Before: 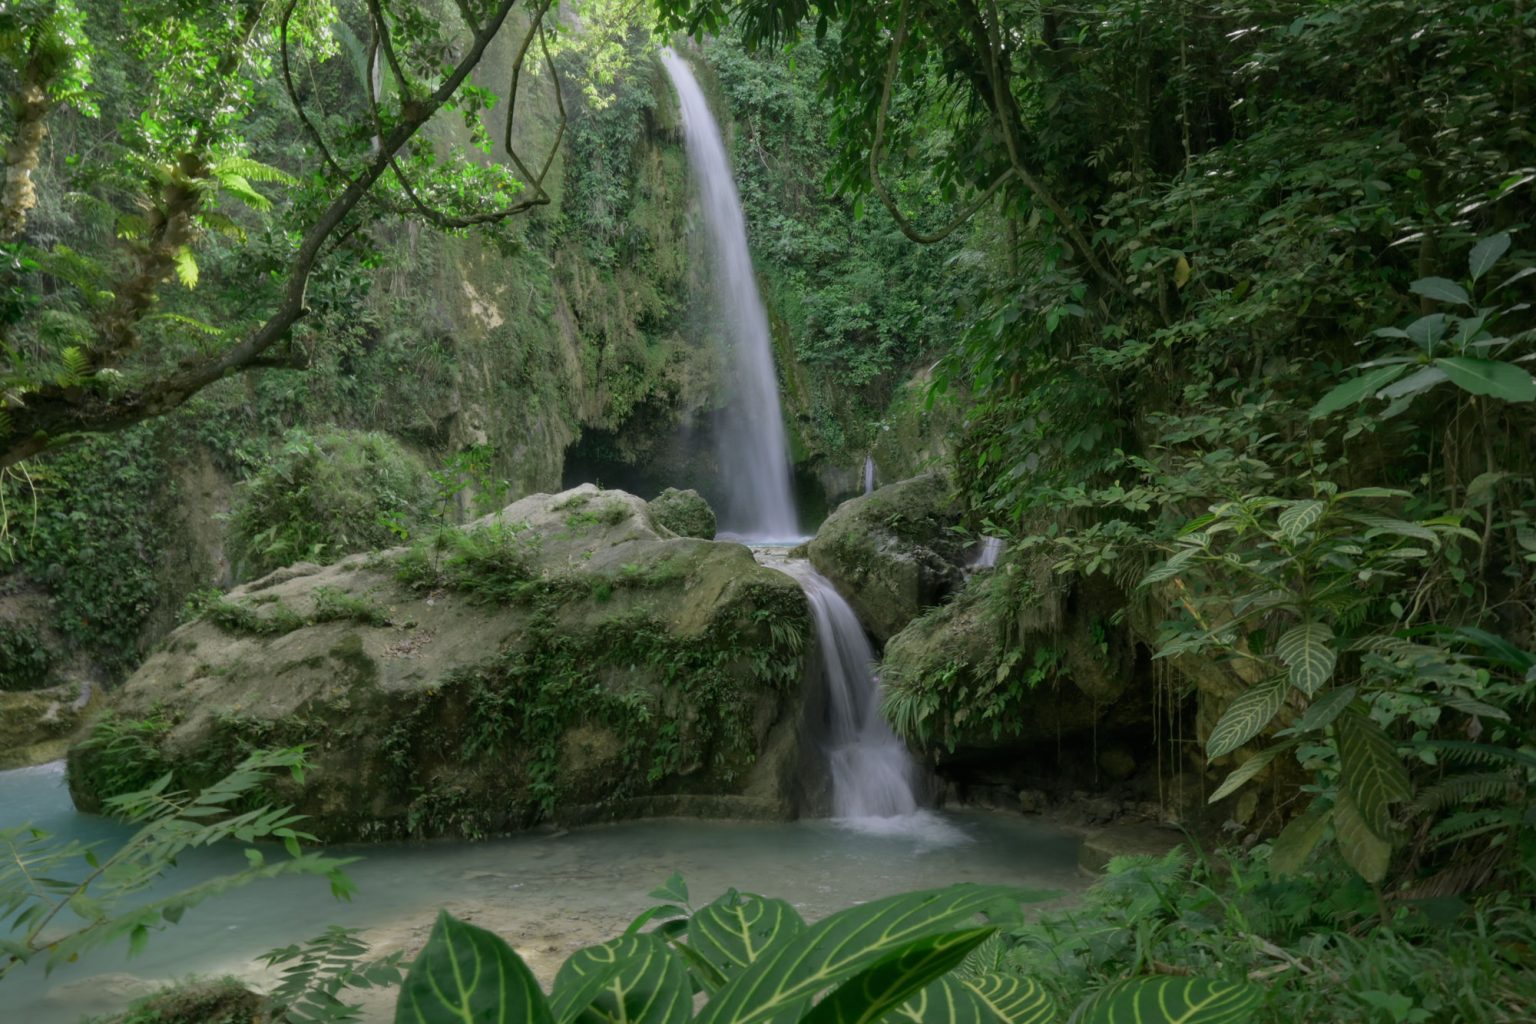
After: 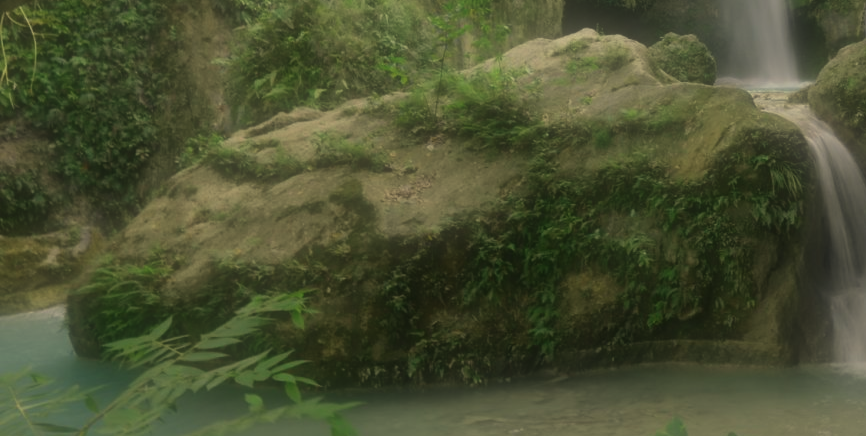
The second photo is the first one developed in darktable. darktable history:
crop: top 44.483%, right 43.593%, bottom 12.892%
bloom: size 40%
white balance: red 1.08, blue 0.791
contrast brightness saturation: contrast -0.02, brightness -0.01, saturation 0.03
soften: size 60.24%, saturation 65.46%, brightness 0.506 EV, mix 25.7%
